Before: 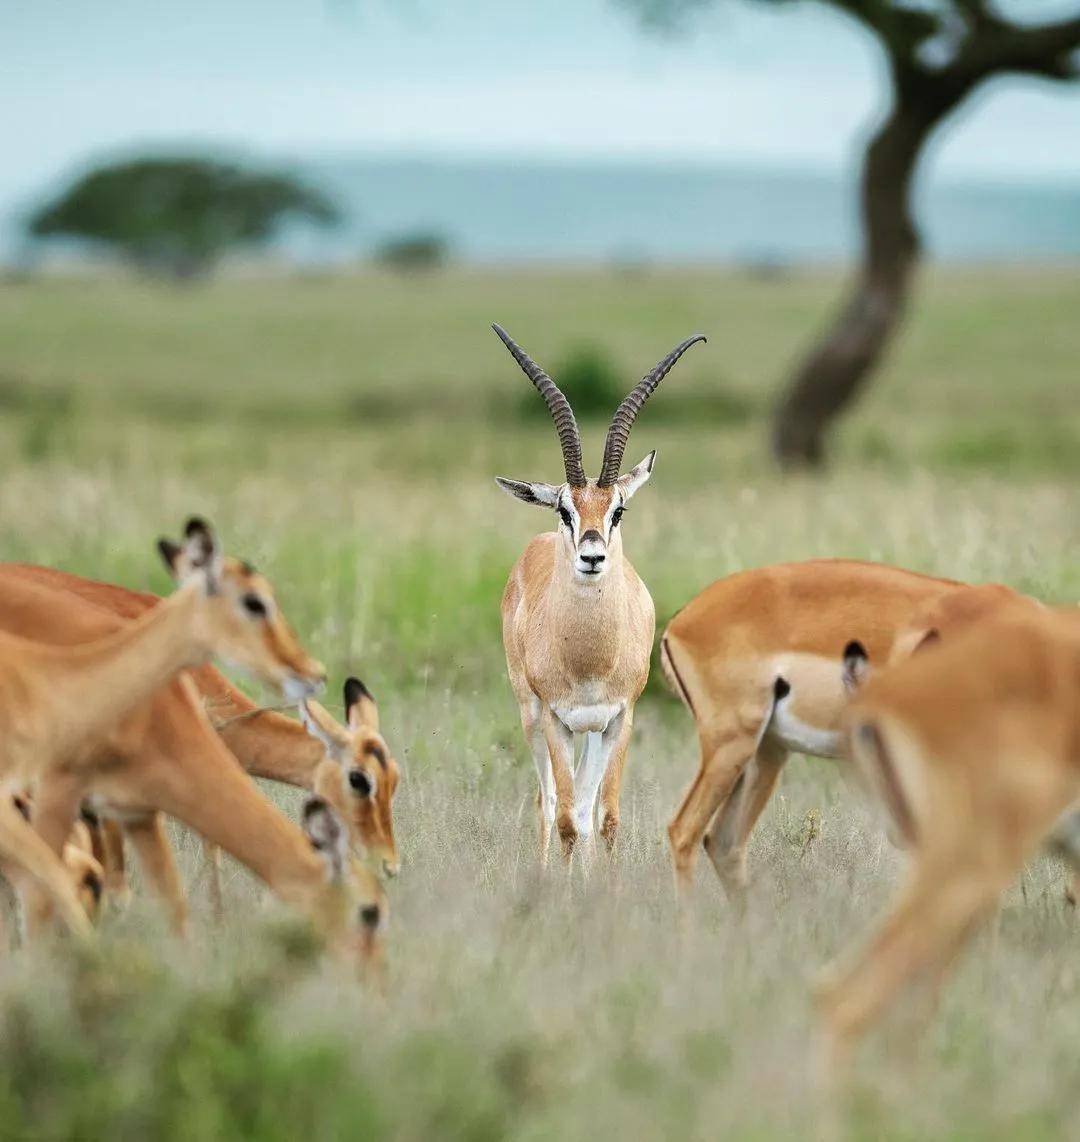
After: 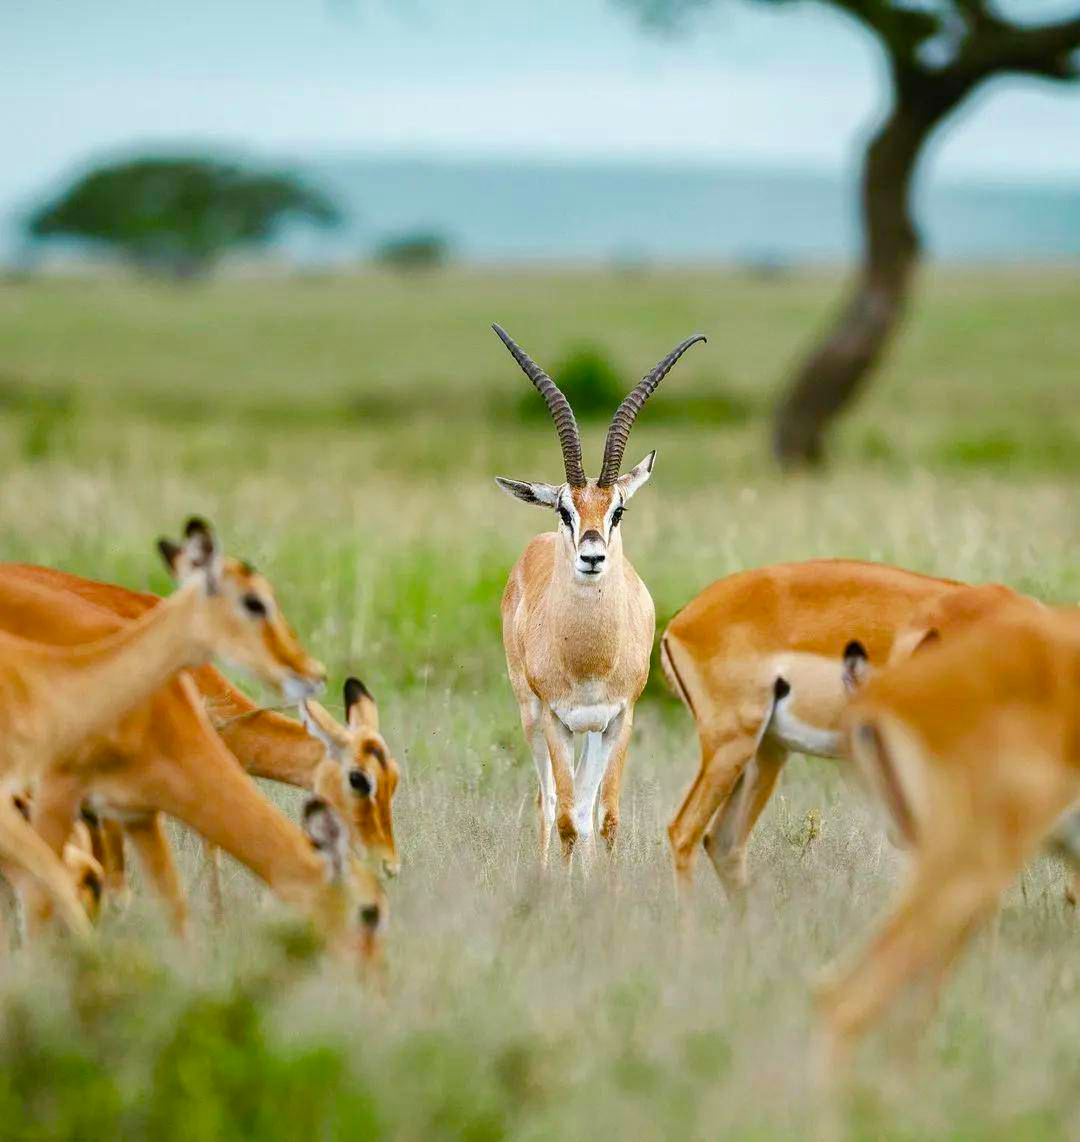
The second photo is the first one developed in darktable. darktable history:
color balance rgb: perceptual saturation grading › global saturation 27.808%, perceptual saturation grading › highlights -25.268%, perceptual saturation grading › mid-tones 25.024%, perceptual saturation grading › shadows 49.304%, global vibrance 14.964%
